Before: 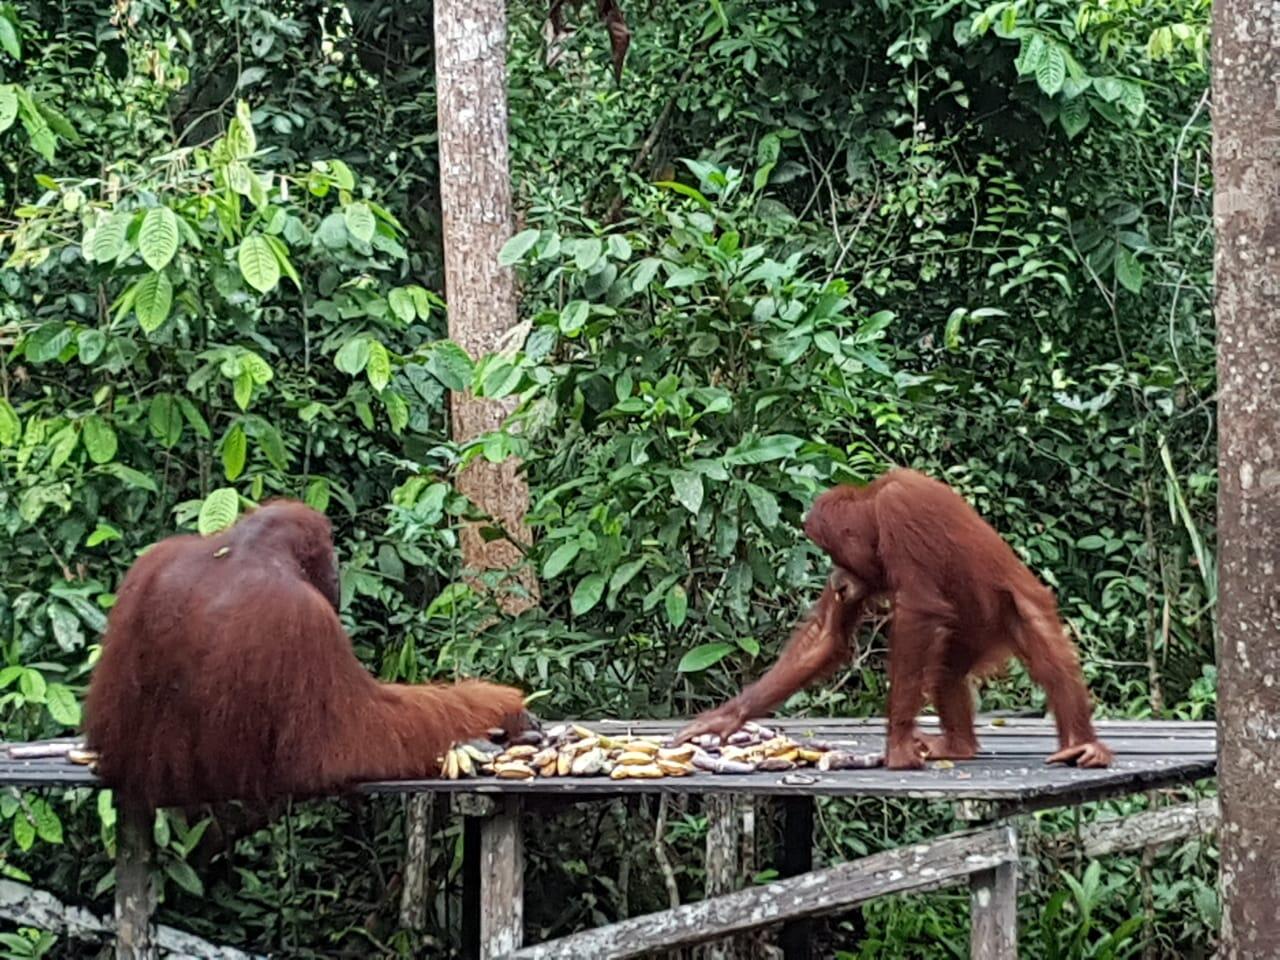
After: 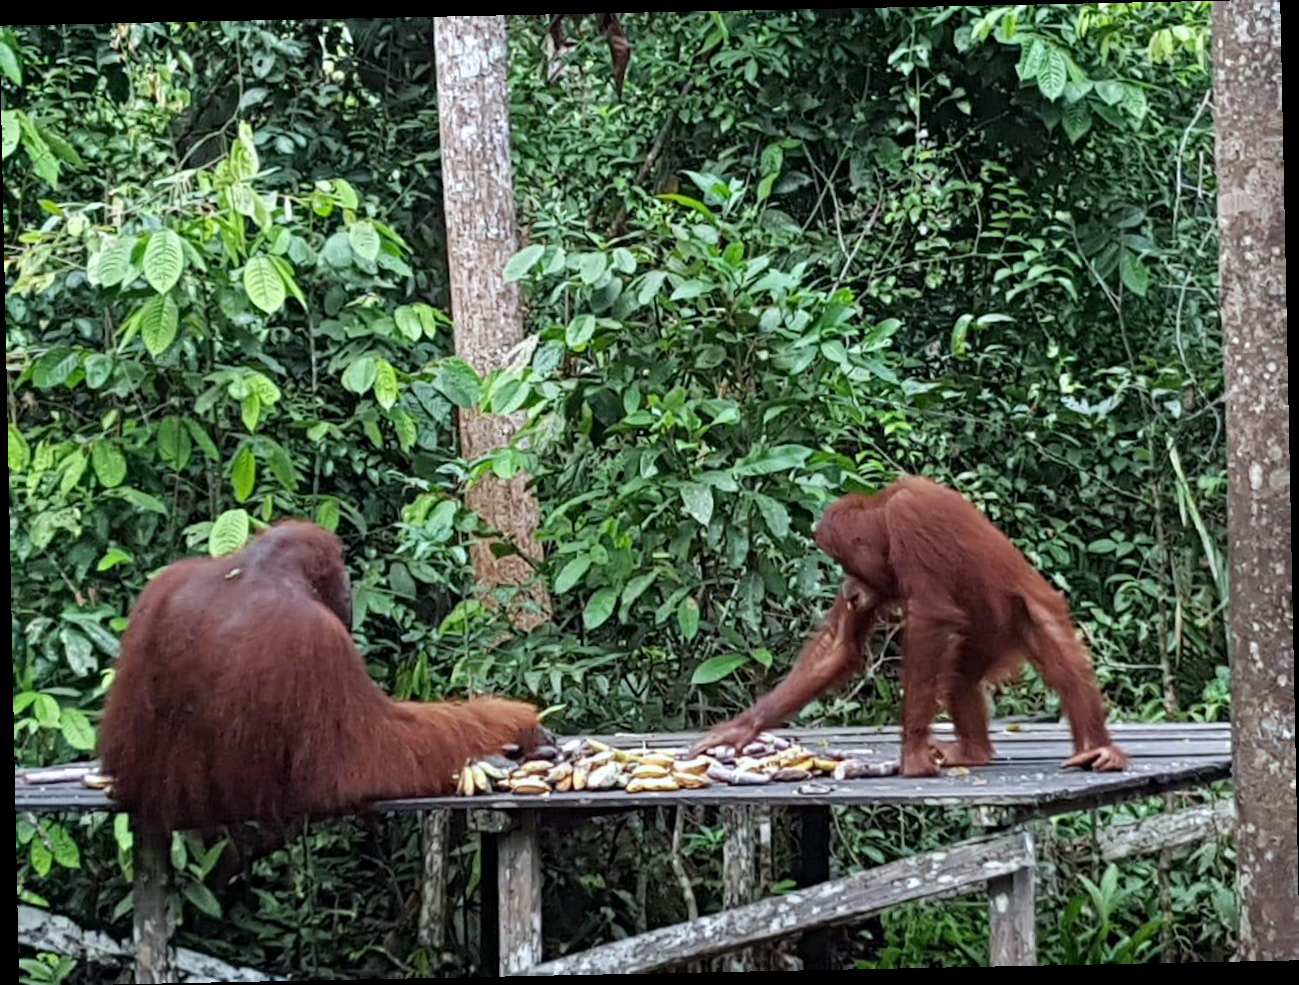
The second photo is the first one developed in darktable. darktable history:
white balance: red 0.974, blue 1.044
rotate and perspective: rotation -1.17°, automatic cropping off
